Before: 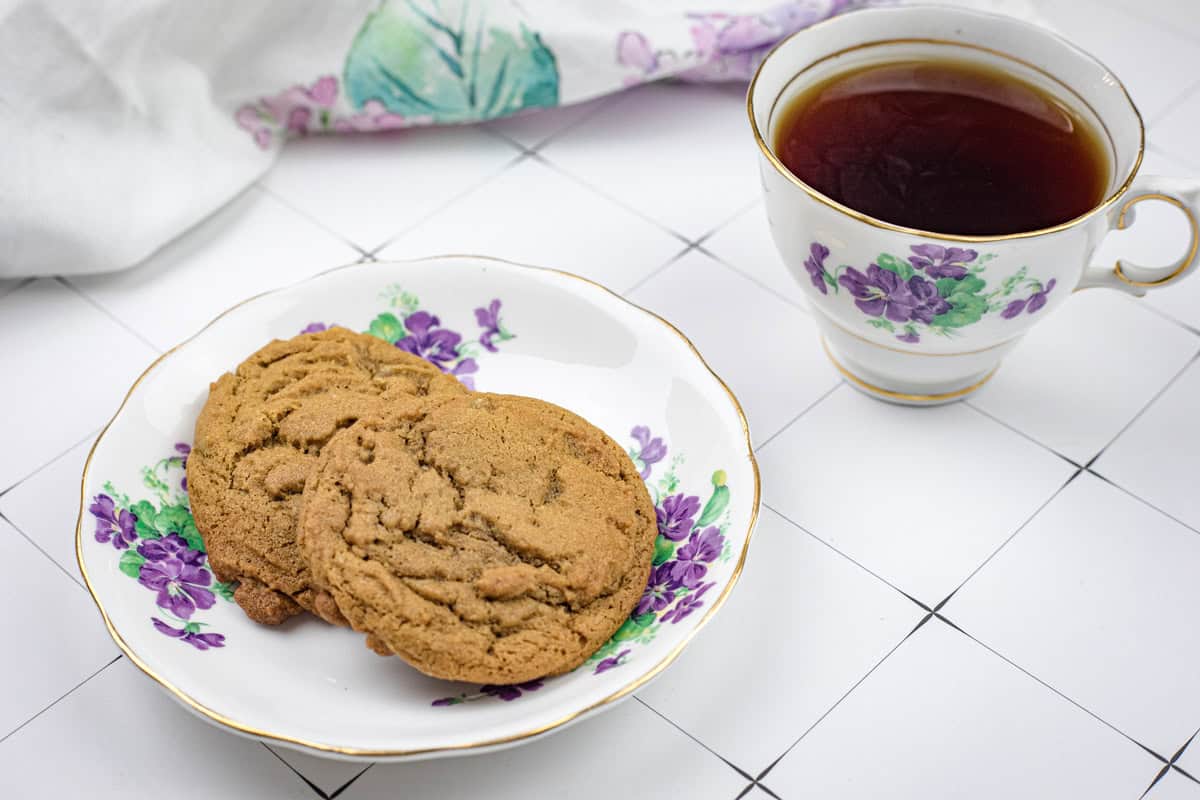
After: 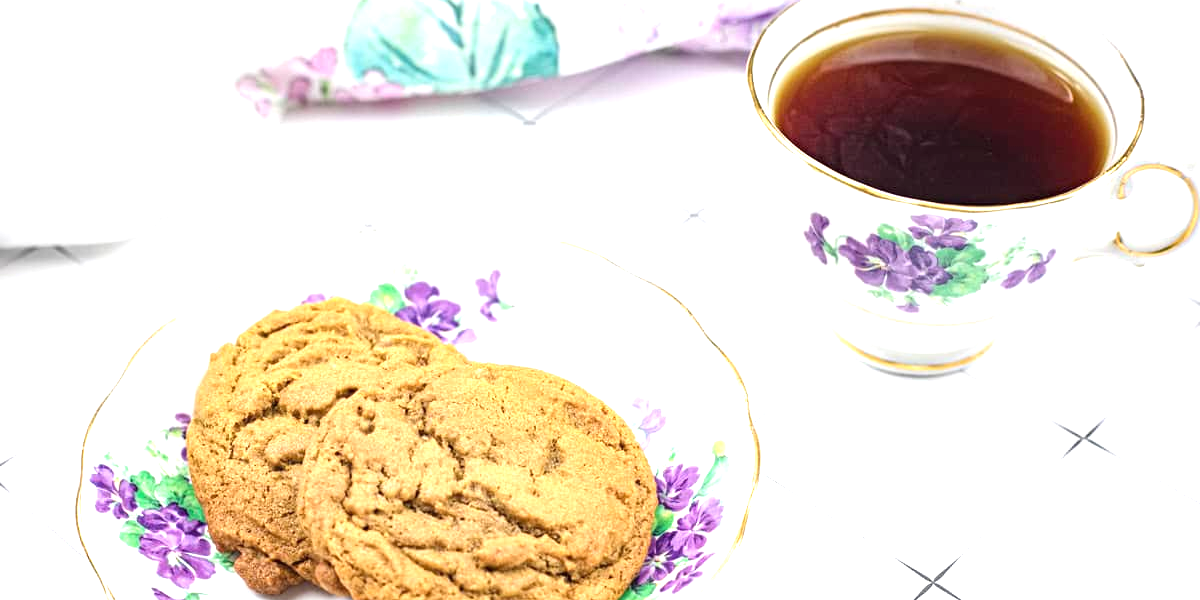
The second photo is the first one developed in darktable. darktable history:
exposure: black level correction 0, exposure 1.2 EV, compensate exposure bias true, compensate highlight preservation false
crop: top 3.857%, bottom 21.132%
